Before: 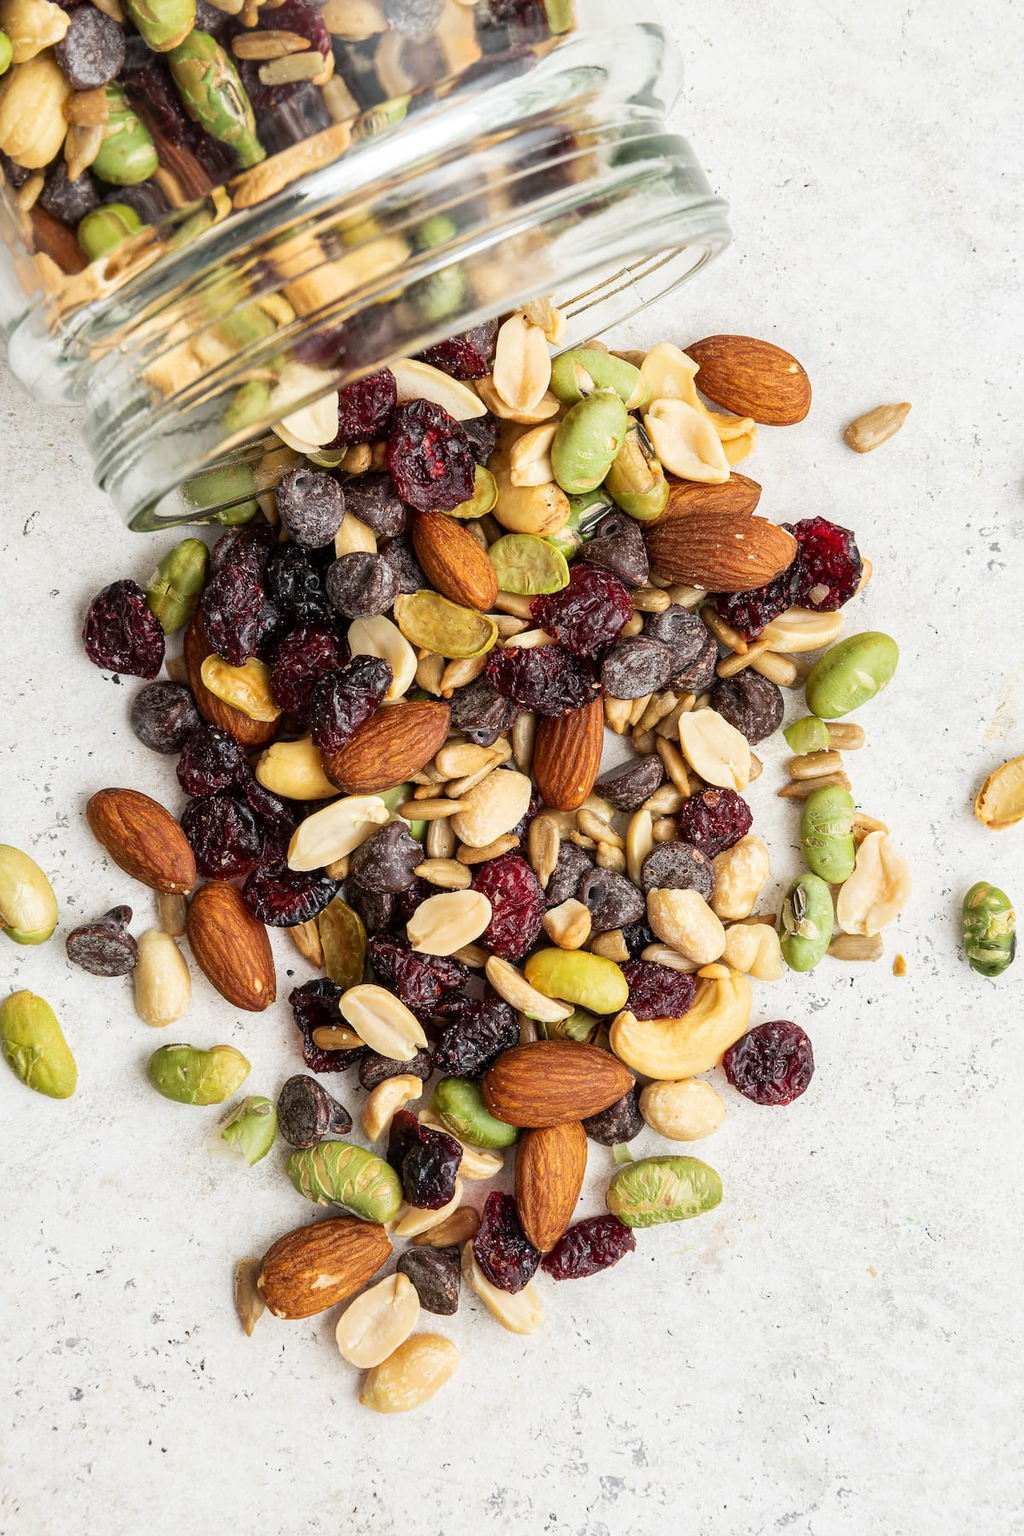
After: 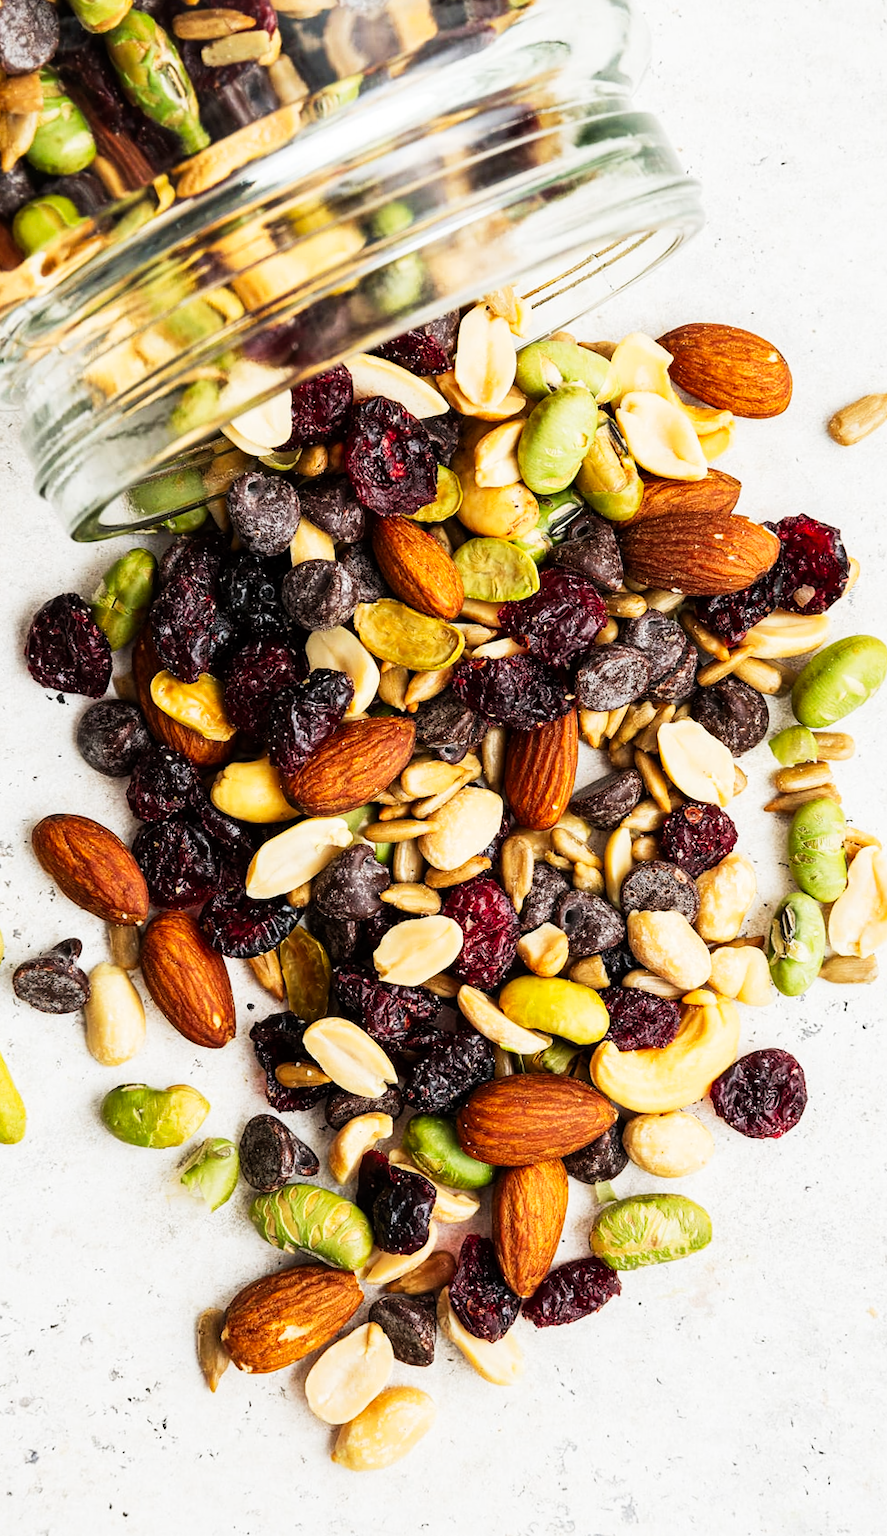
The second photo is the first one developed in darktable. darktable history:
crop and rotate: angle 0.958°, left 4.529%, top 0.523%, right 11.581%, bottom 2.701%
tone curve: curves: ch0 [(0, 0) (0.137, 0.063) (0.255, 0.176) (0.502, 0.502) (0.749, 0.839) (1, 1)], preserve colors none
